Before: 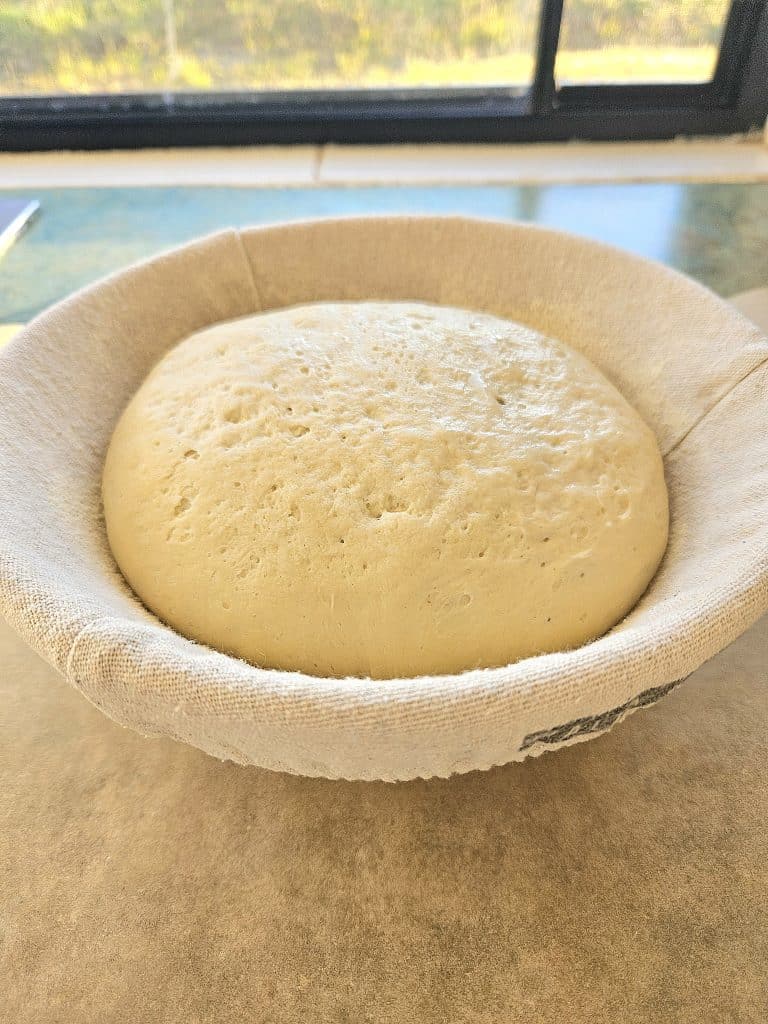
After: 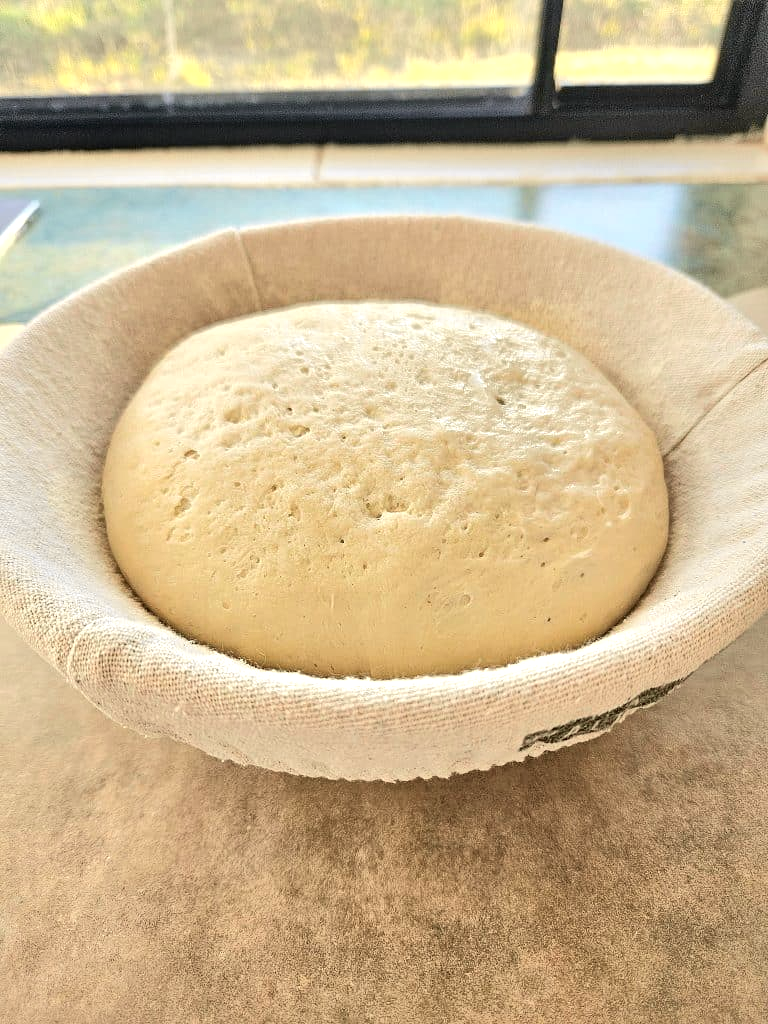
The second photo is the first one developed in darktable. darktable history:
tone curve: curves: ch0 [(0.003, 0) (0.066, 0.023) (0.149, 0.094) (0.264, 0.238) (0.395, 0.421) (0.517, 0.56) (0.688, 0.743) (0.813, 0.846) (1, 1)]; ch1 [(0, 0) (0.164, 0.115) (0.337, 0.332) (0.39, 0.398) (0.464, 0.461) (0.501, 0.5) (0.507, 0.503) (0.534, 0.537) (0.577, 0.59) (0.652, 0.681) (0.733, 0.749) (0.811, 0.796) (1, 1)]; ch2 [(0, 0) (0.337, 0.382) (0.464, 0.476) (0.501, 0.502) (0.527, 0.54) (0.551, 0.565) (0.6, 0.59) (0.687, 0.675) (1, 1)], color space Lab, independent channels, preserve colors none
white balance: red 1, blue 1
local contrast: mode bilateral grid, contrast 25, coarseness 60, detail 151%, midtone range 0.2
color calibration: x 0.342, y 0.355, temperature 5146 K
